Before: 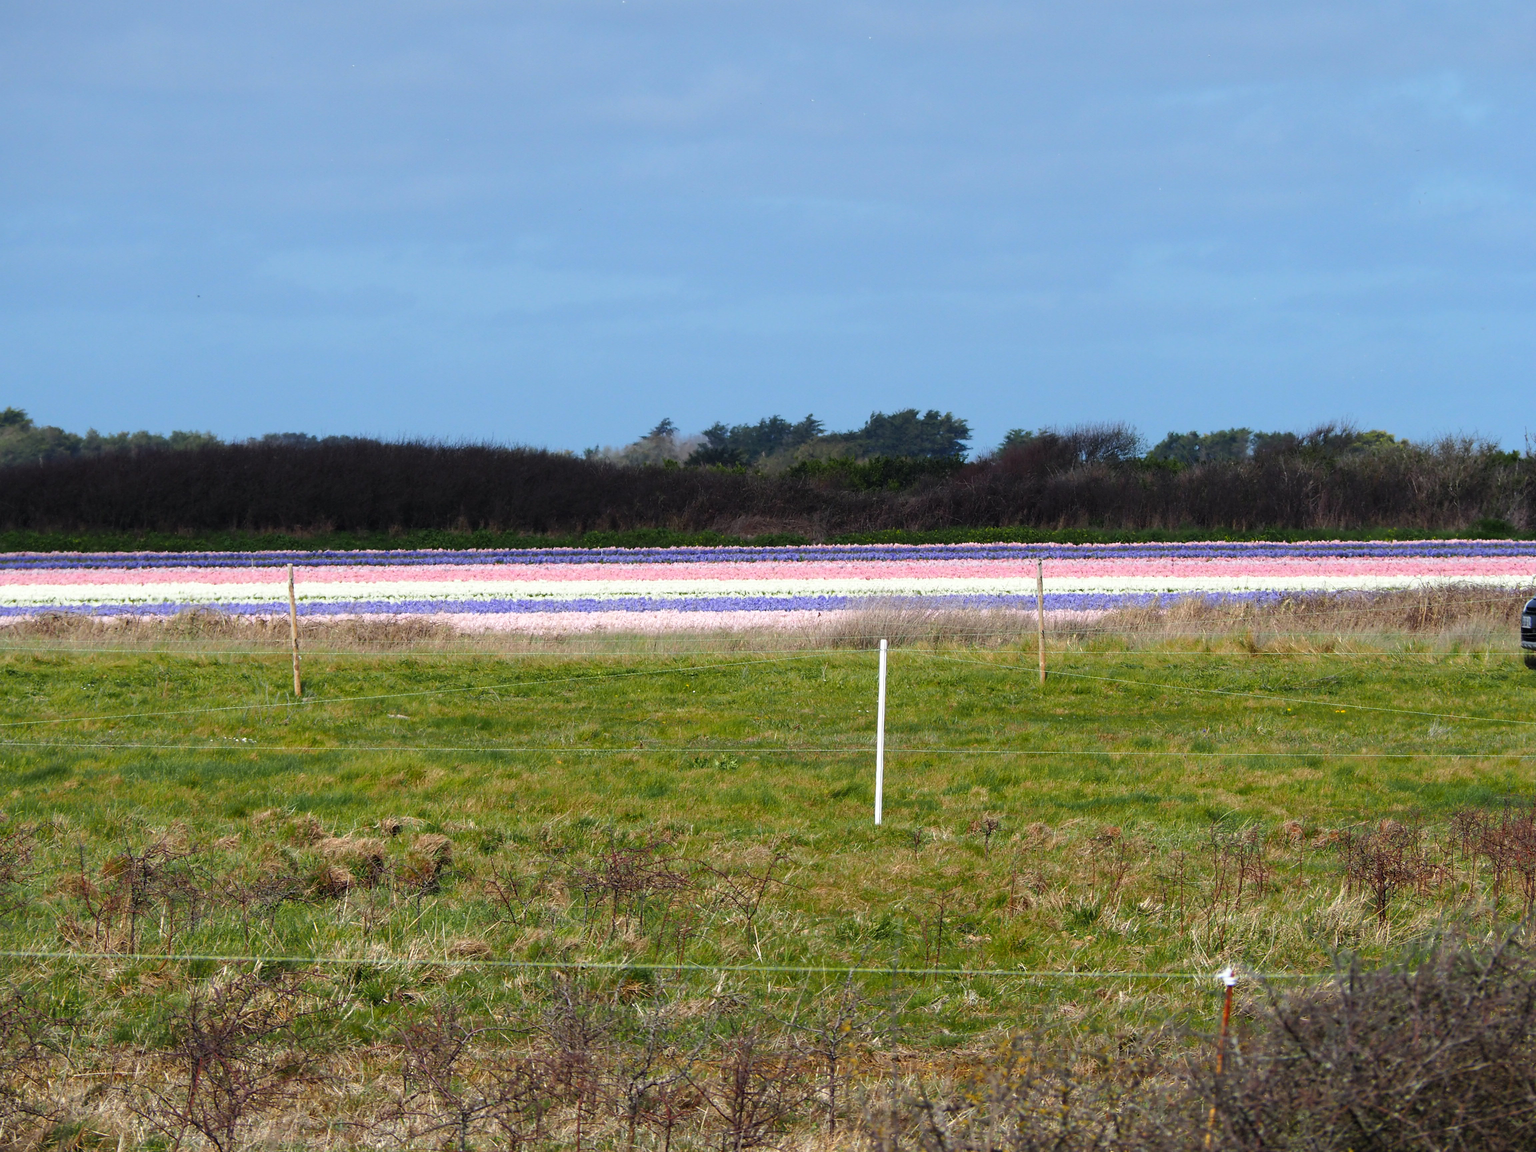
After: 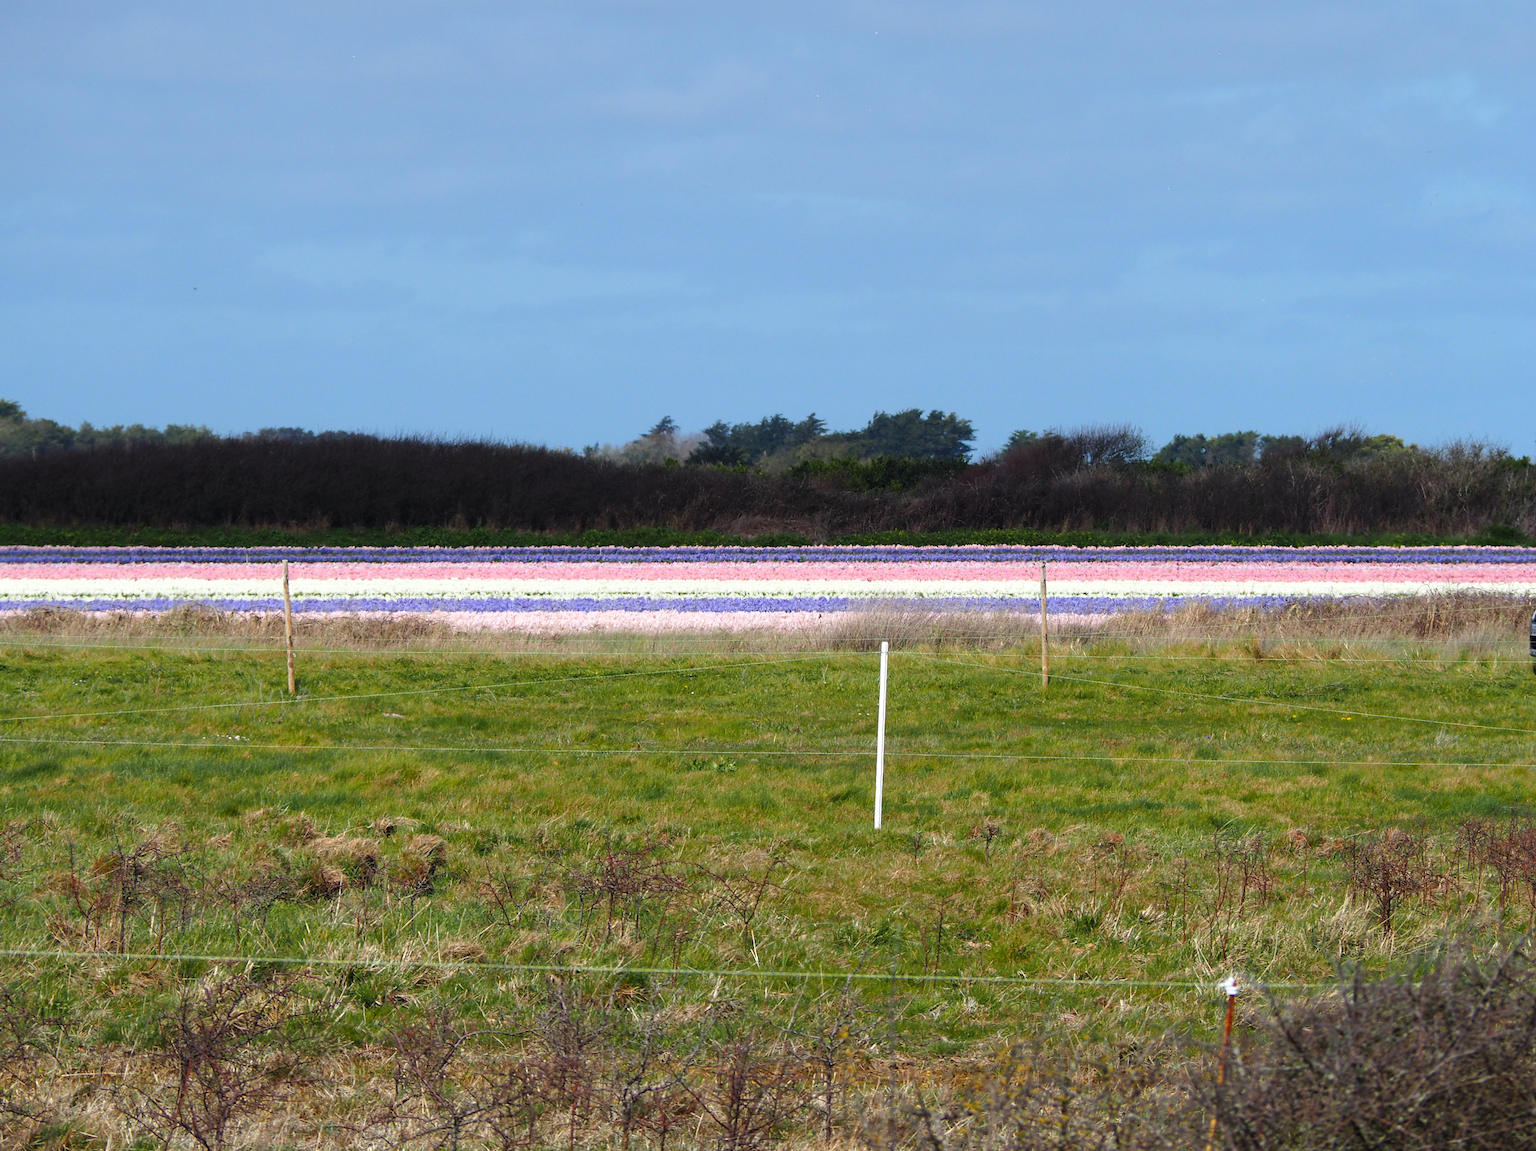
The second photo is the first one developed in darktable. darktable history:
crop and rotate: angle -0.5°
tone equalizer: on, module defaults
